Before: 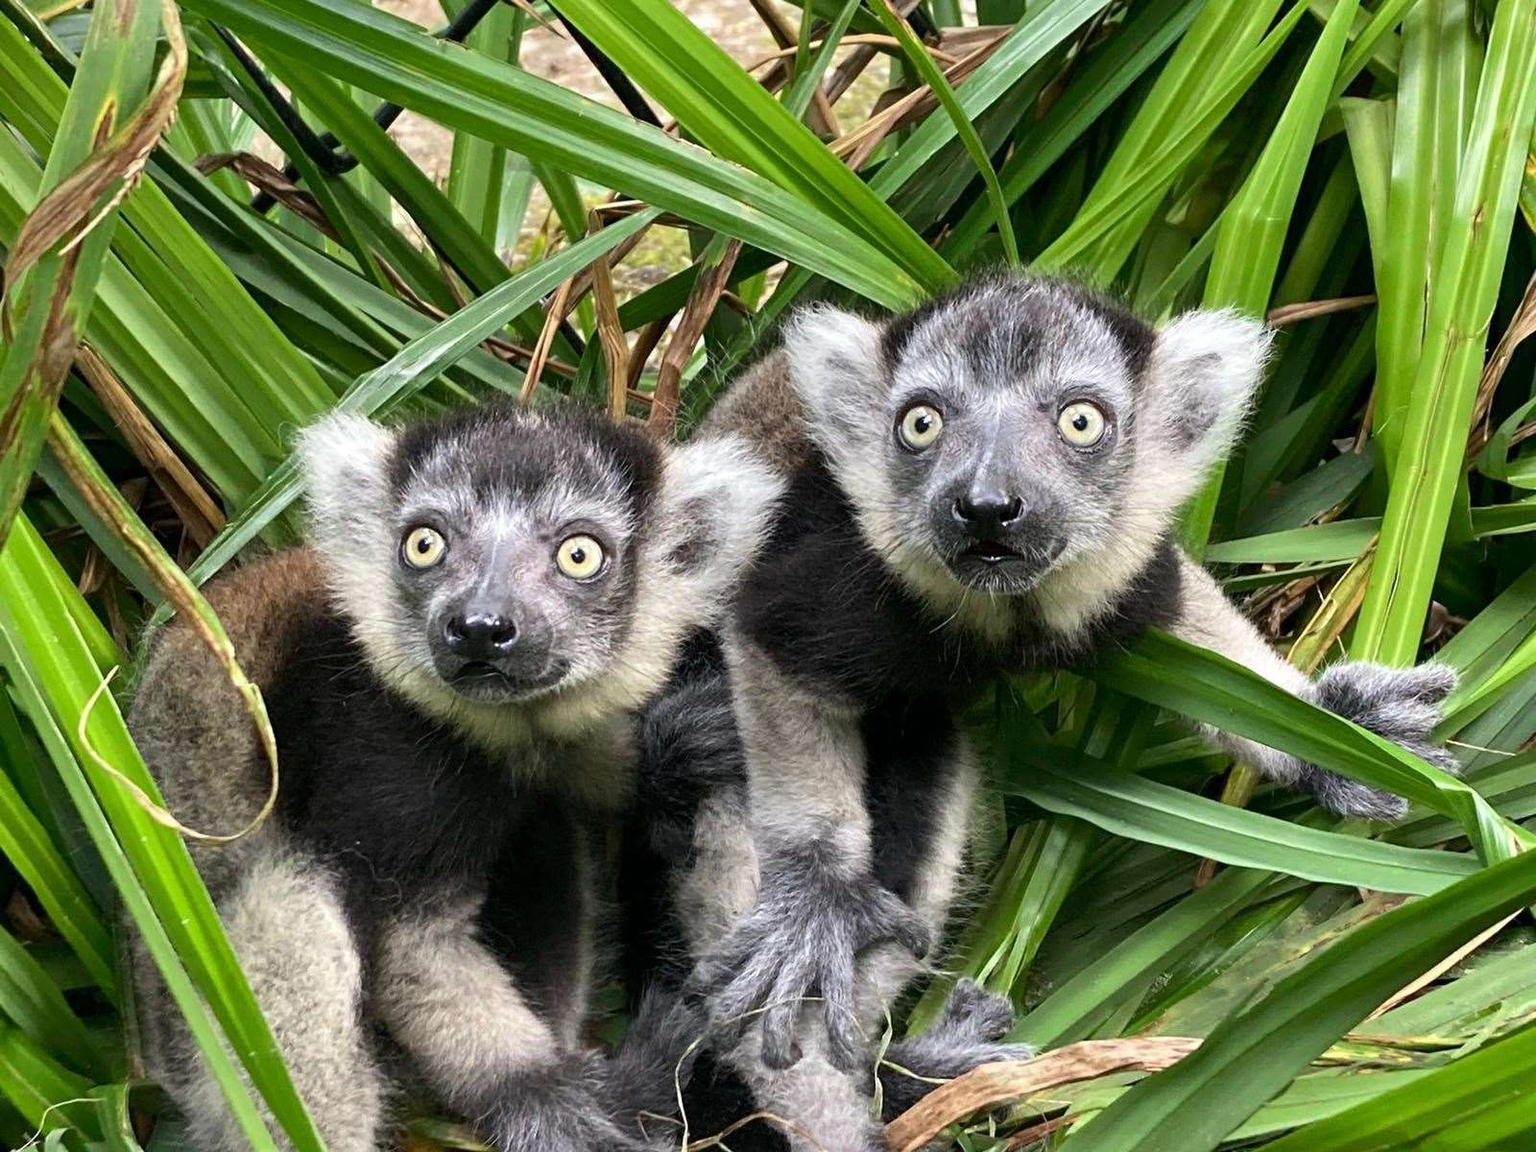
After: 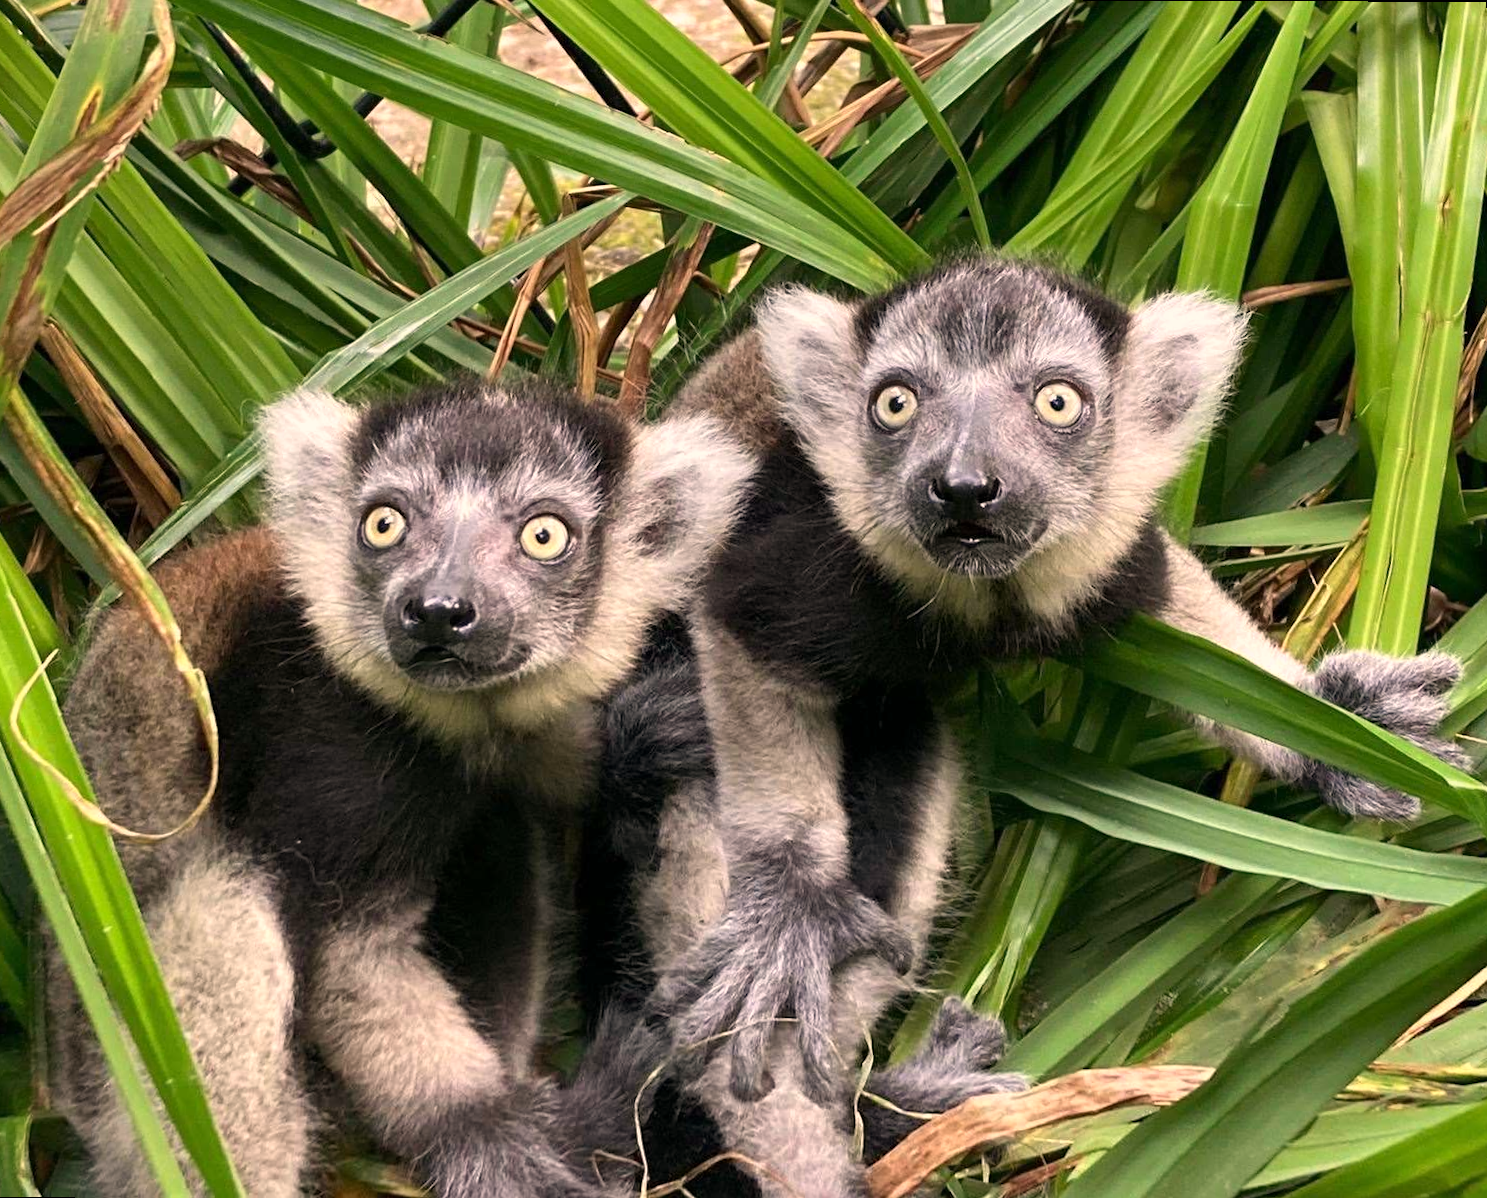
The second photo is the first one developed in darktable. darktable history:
exposure: exposure -0.064 EV, compensate highlight preservation false
rotate and perspective: rotation 0.215°, lens shift (vertical) -0.139, crop left 0.069, crop right 0.939, crop top 0.002, crop bottom 0.996
white balance: red 1.127, blue 0.943
tone equalizer: on, module defaults
